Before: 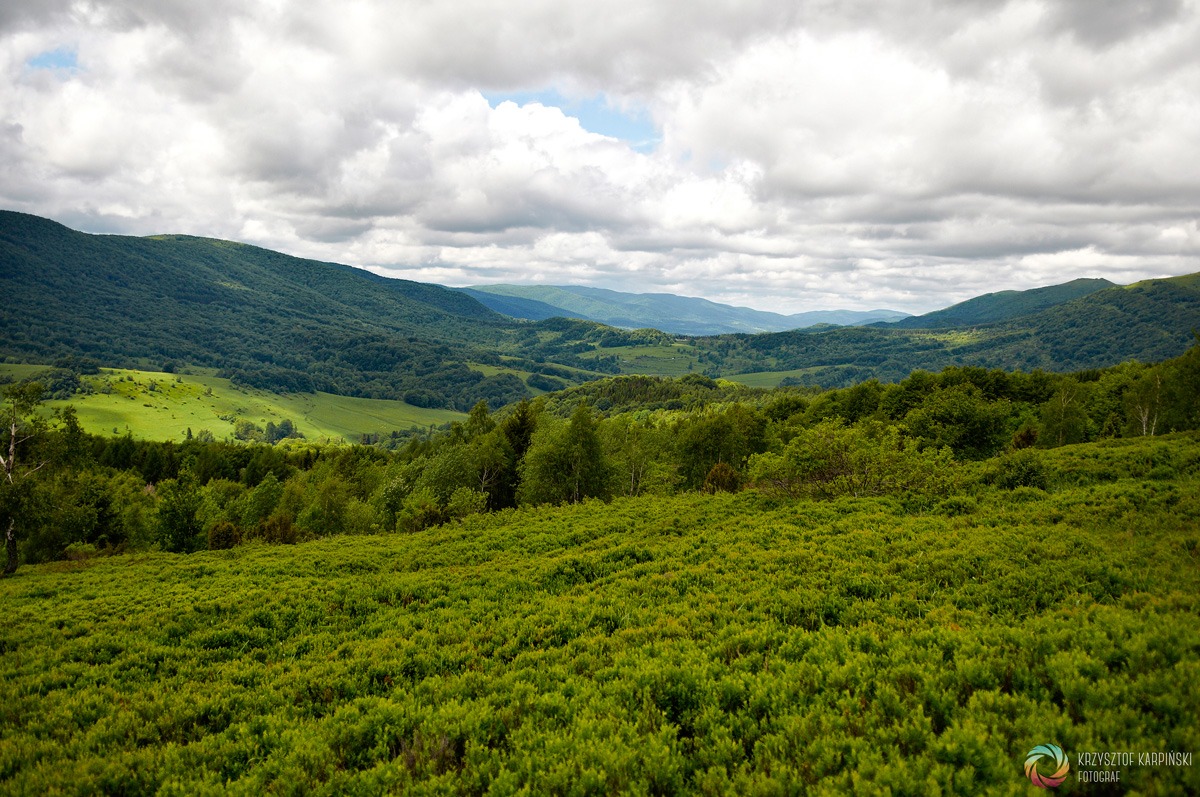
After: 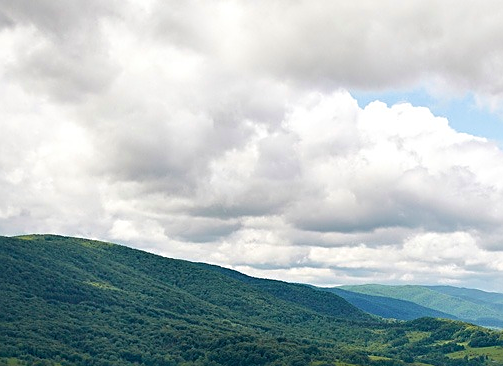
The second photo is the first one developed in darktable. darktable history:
crop and rotate: left 10.948%, top 0.085%, right 47.135%, bottom 53.889%
velvia: strength 22.03%
sharpen: on, module defaults
